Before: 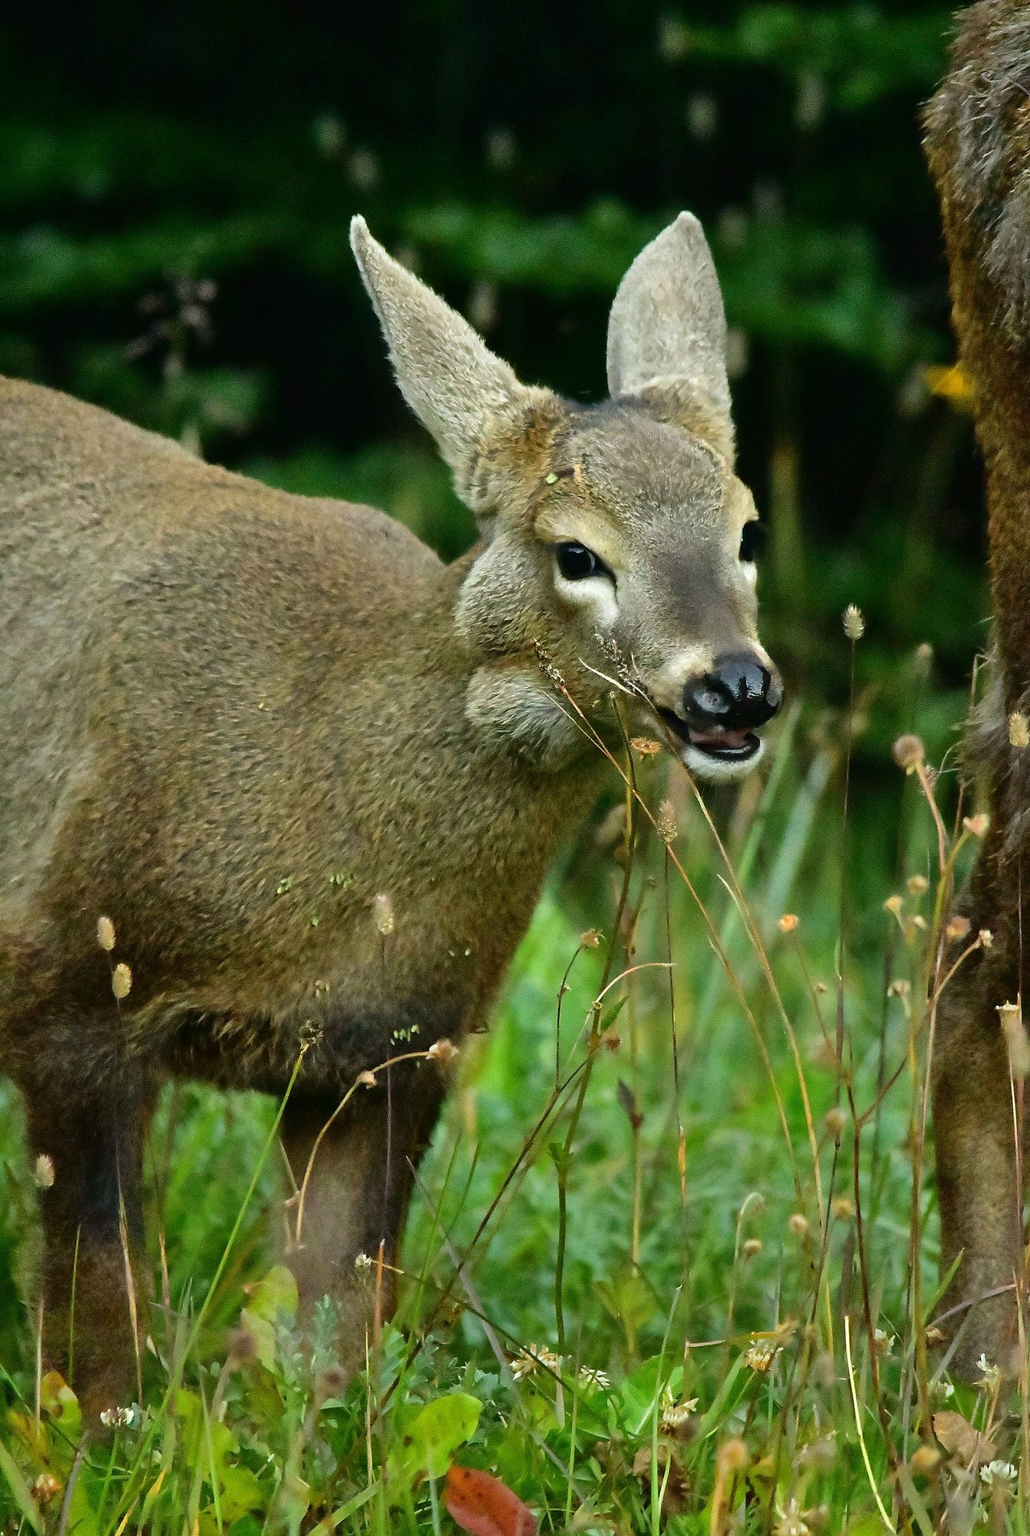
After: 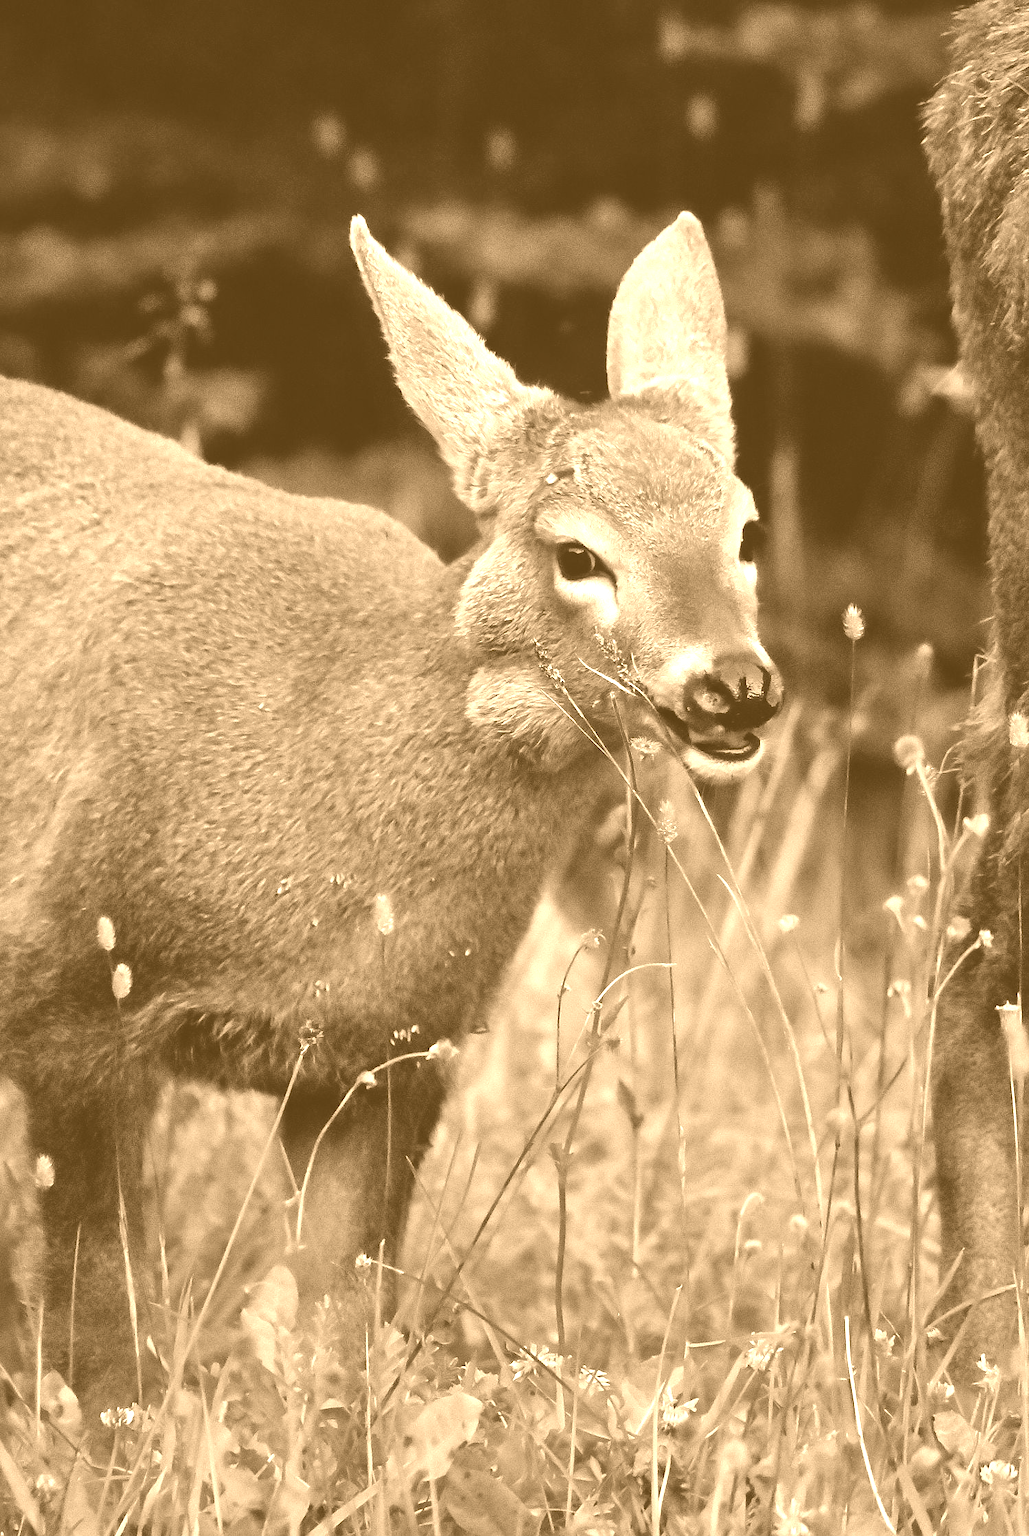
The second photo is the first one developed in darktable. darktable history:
colorize: hue 28.8°, source mix 100%
color correction: highlights a* -9.73, highlights b* -21.22
